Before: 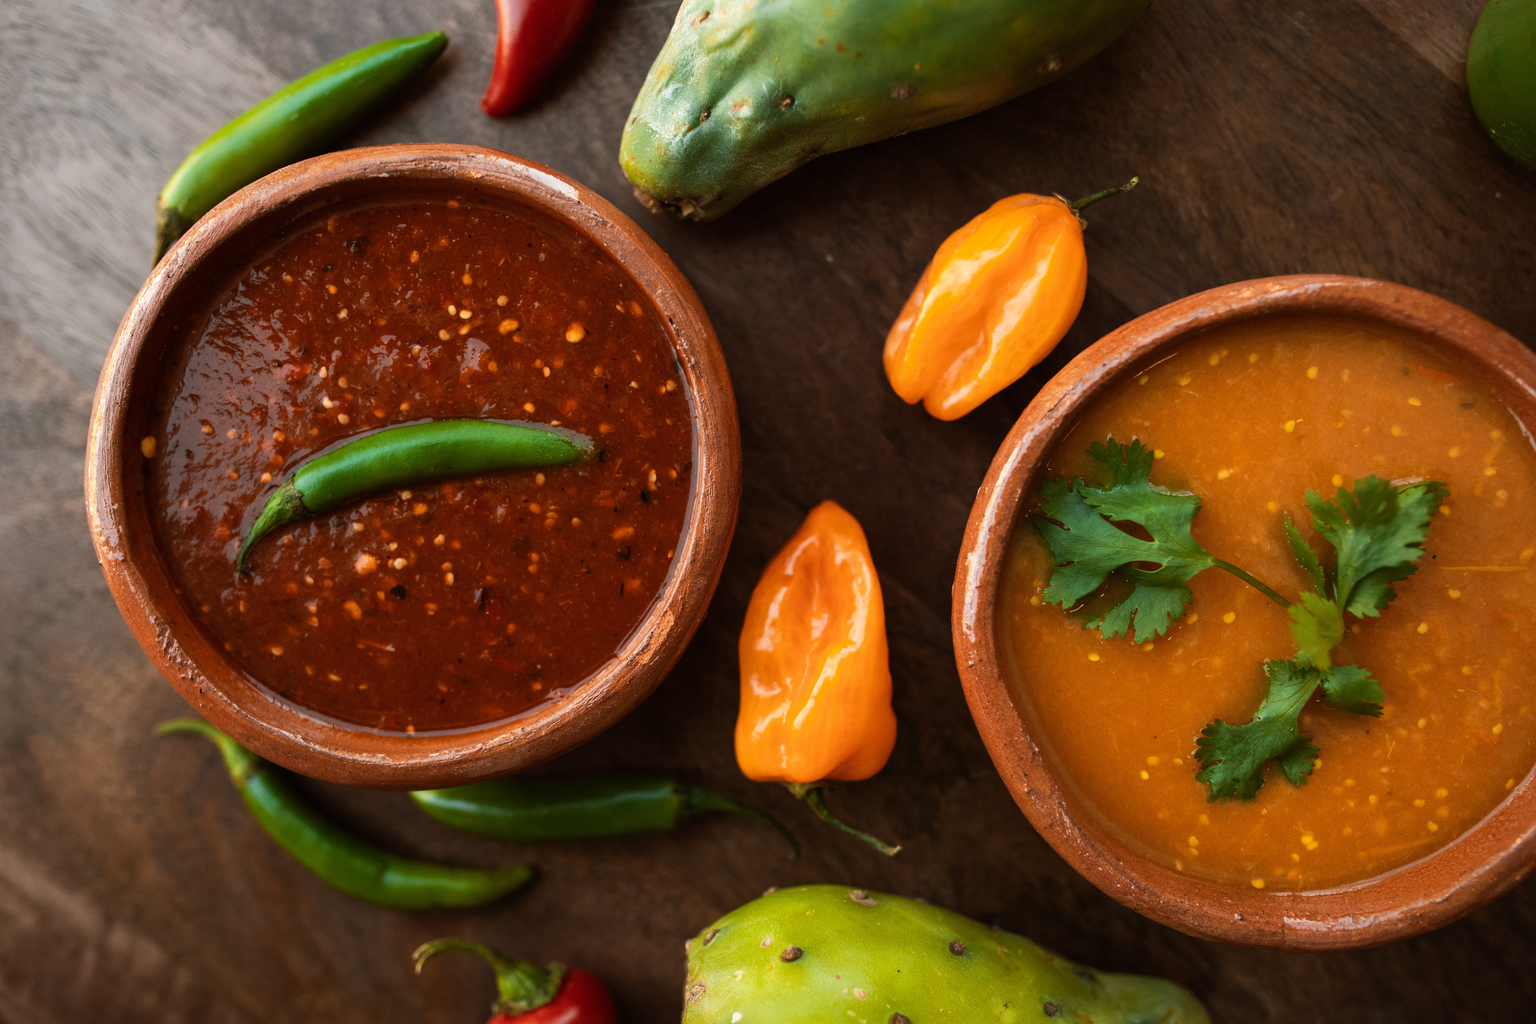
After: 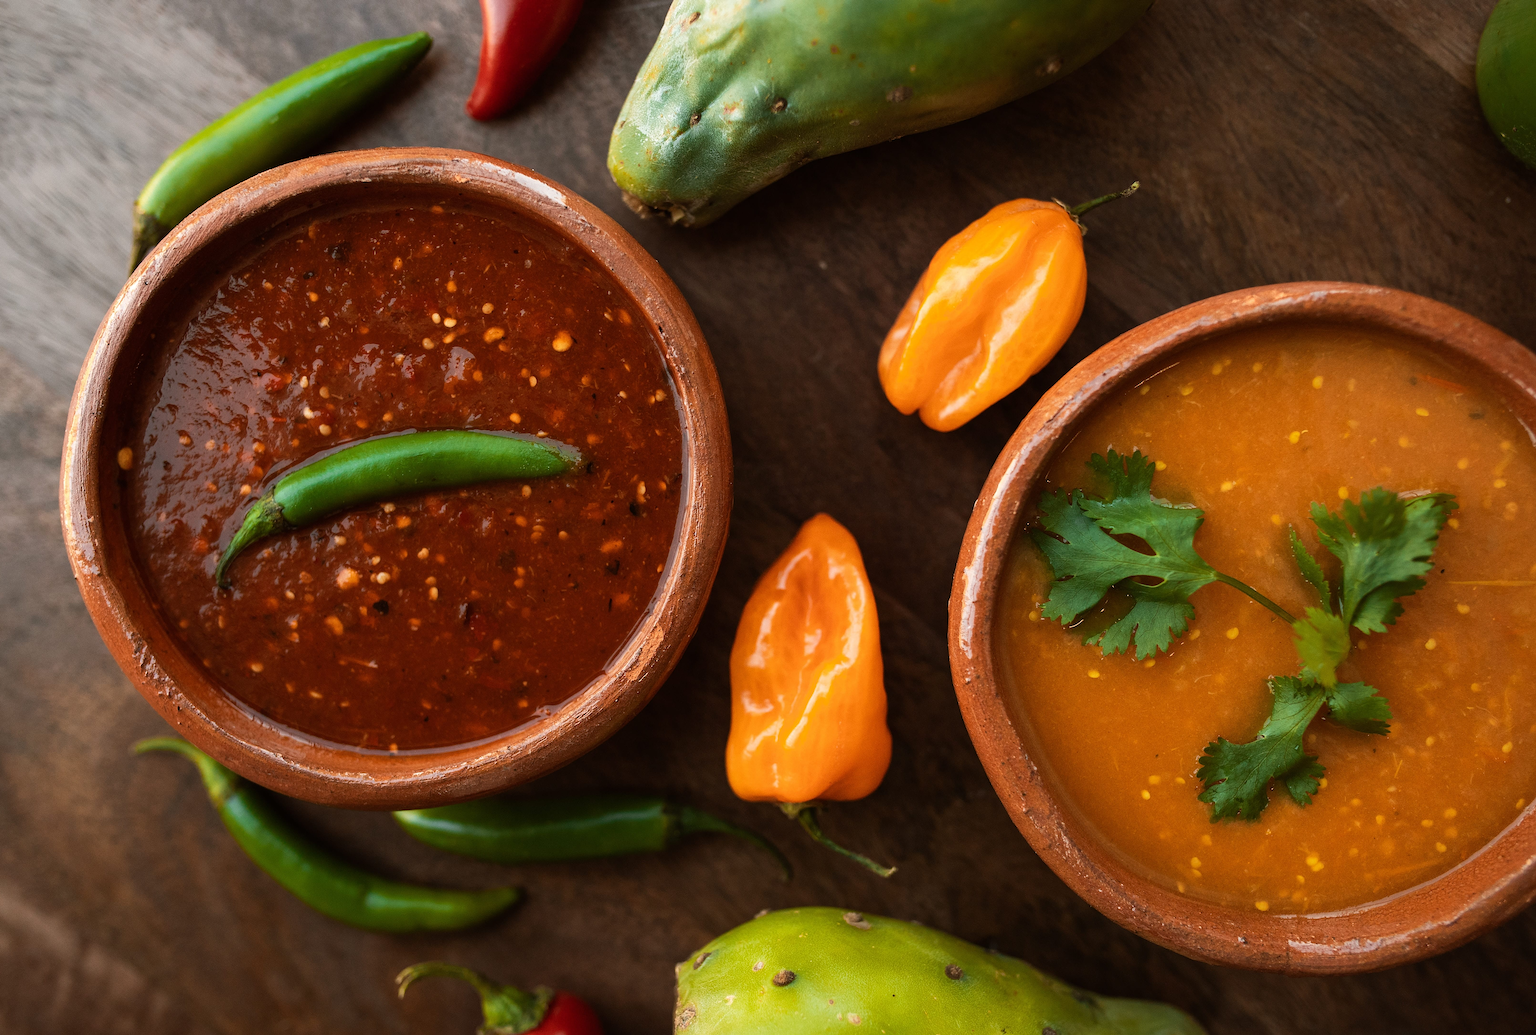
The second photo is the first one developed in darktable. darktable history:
sharpen: on, module defaults
crop and rotate: left 1.774%, right 0.633%, bottom 1.28%
